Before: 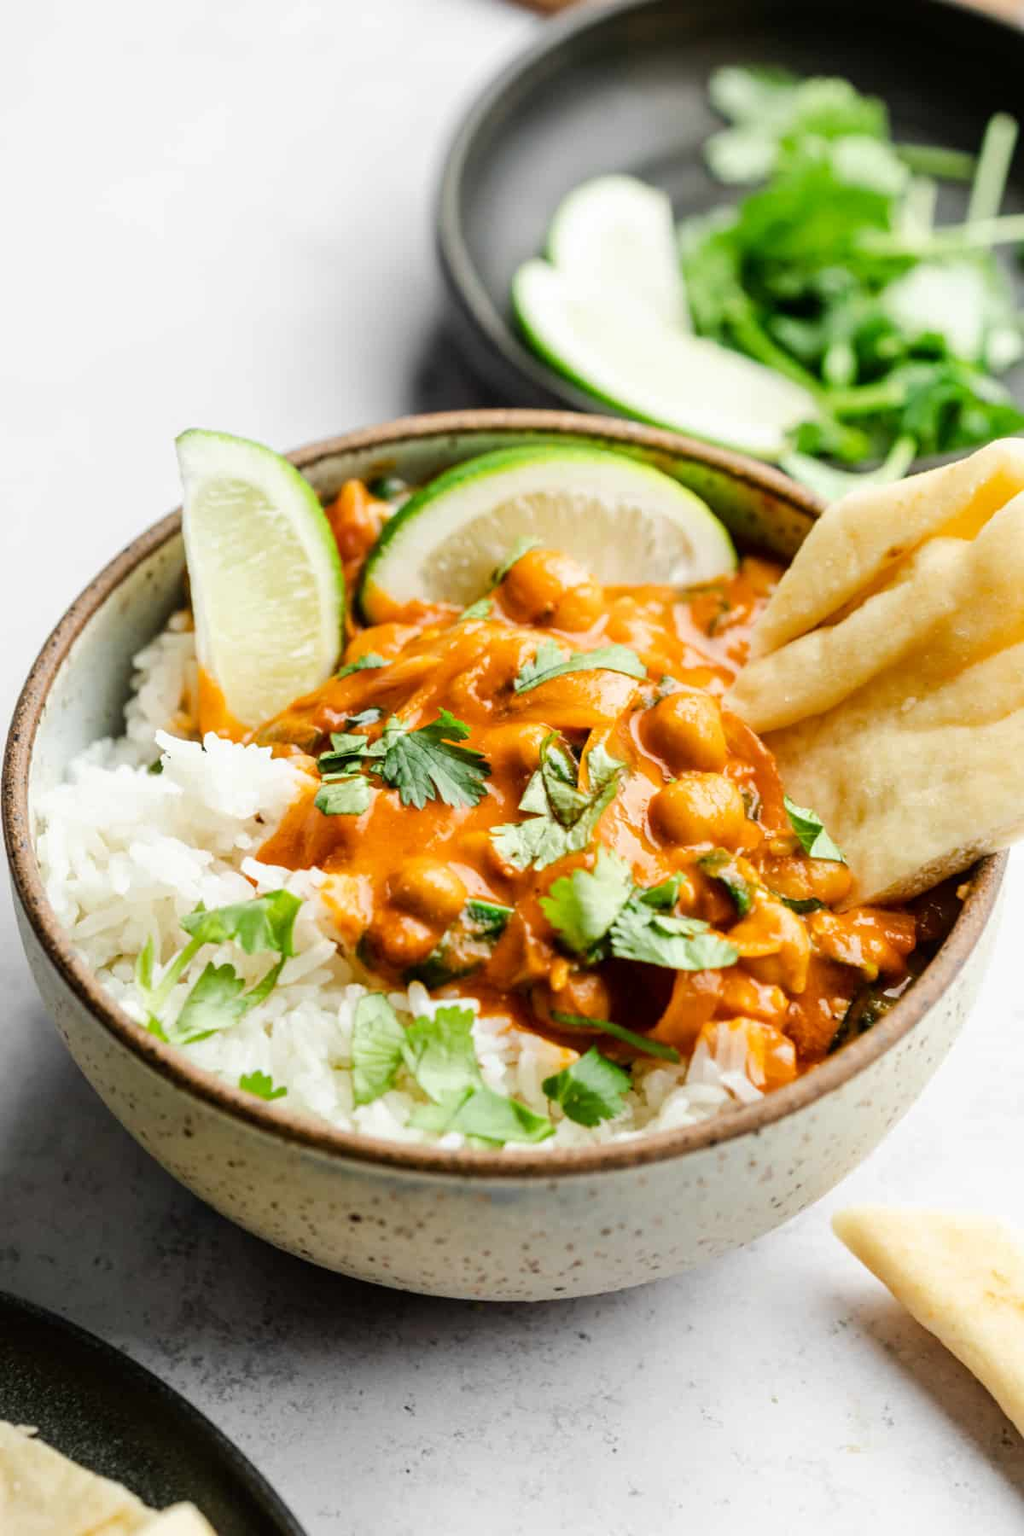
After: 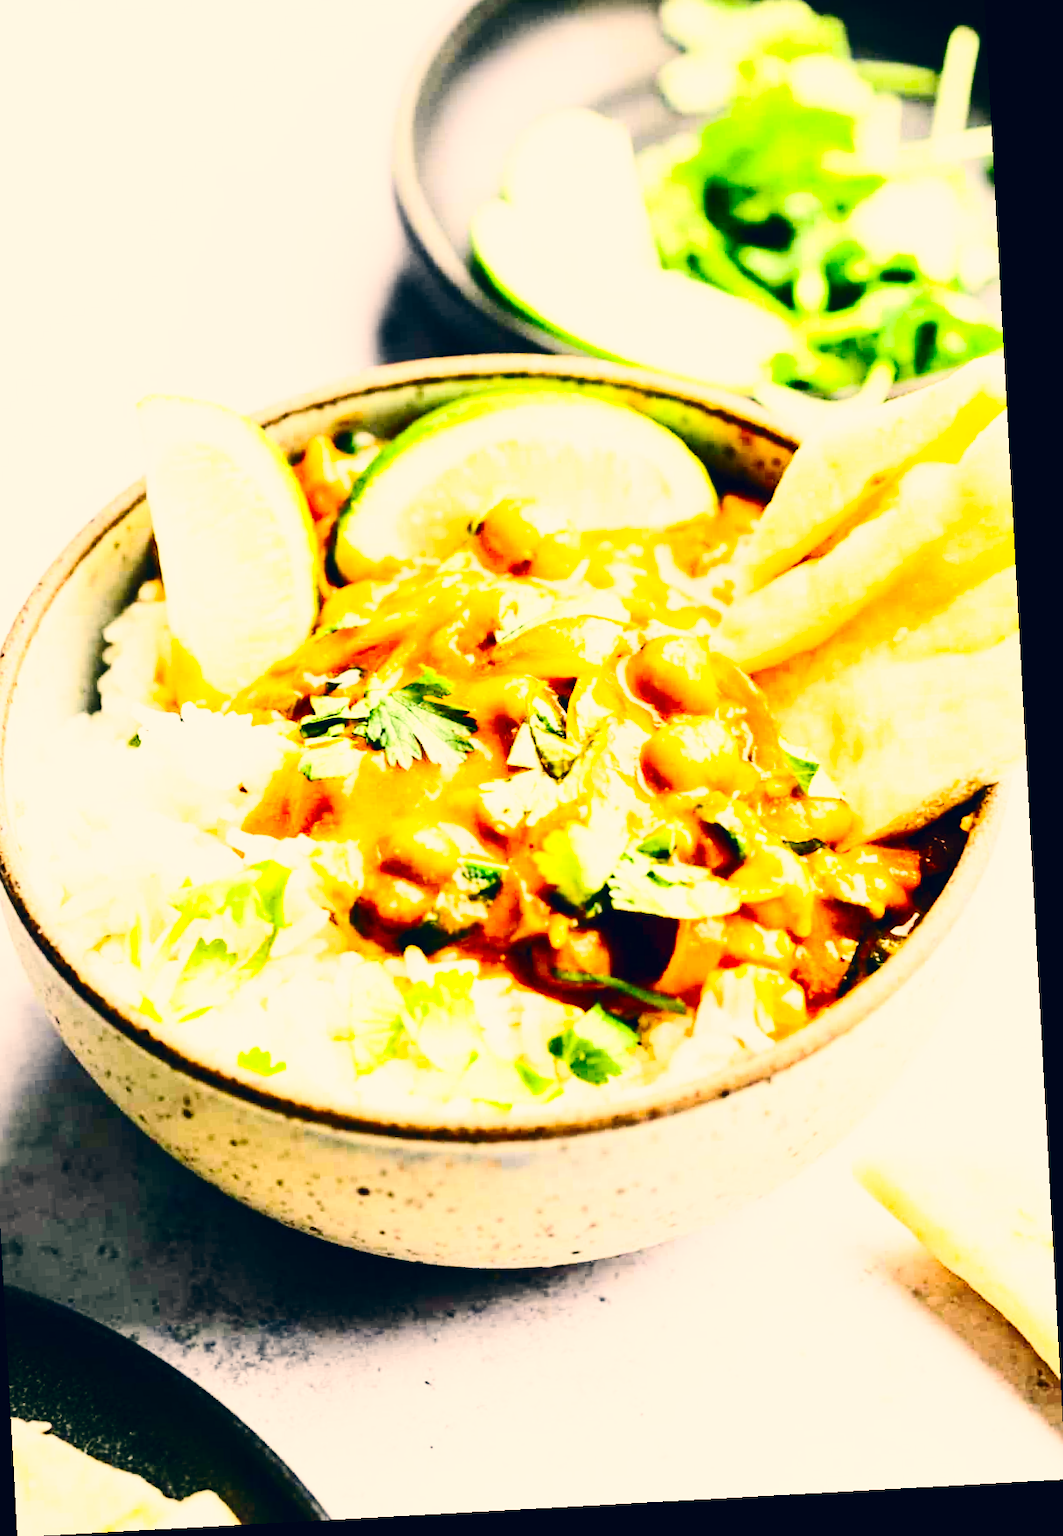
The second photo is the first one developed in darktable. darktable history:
exposure: exposure 0.127 EV, compensate exposure bias true, compensate highlight preservation false
color correction: highlights a* 10.28, highlights b* 14.71, shadows a* -9.7, shadows b* -15.12
contrast brightness saturation: contrast 0.411, brightness 0.103, saturation 0.211
base curve: curves: ch0 [(0, 0) (0.028, 0.03) (0.105, 0.232) (0.387, 0.748) (0.754, 0.968) (1, 1)], preserve colors none
crop and rotate: angle 3.15°, left 6.13%, top 5.686%
